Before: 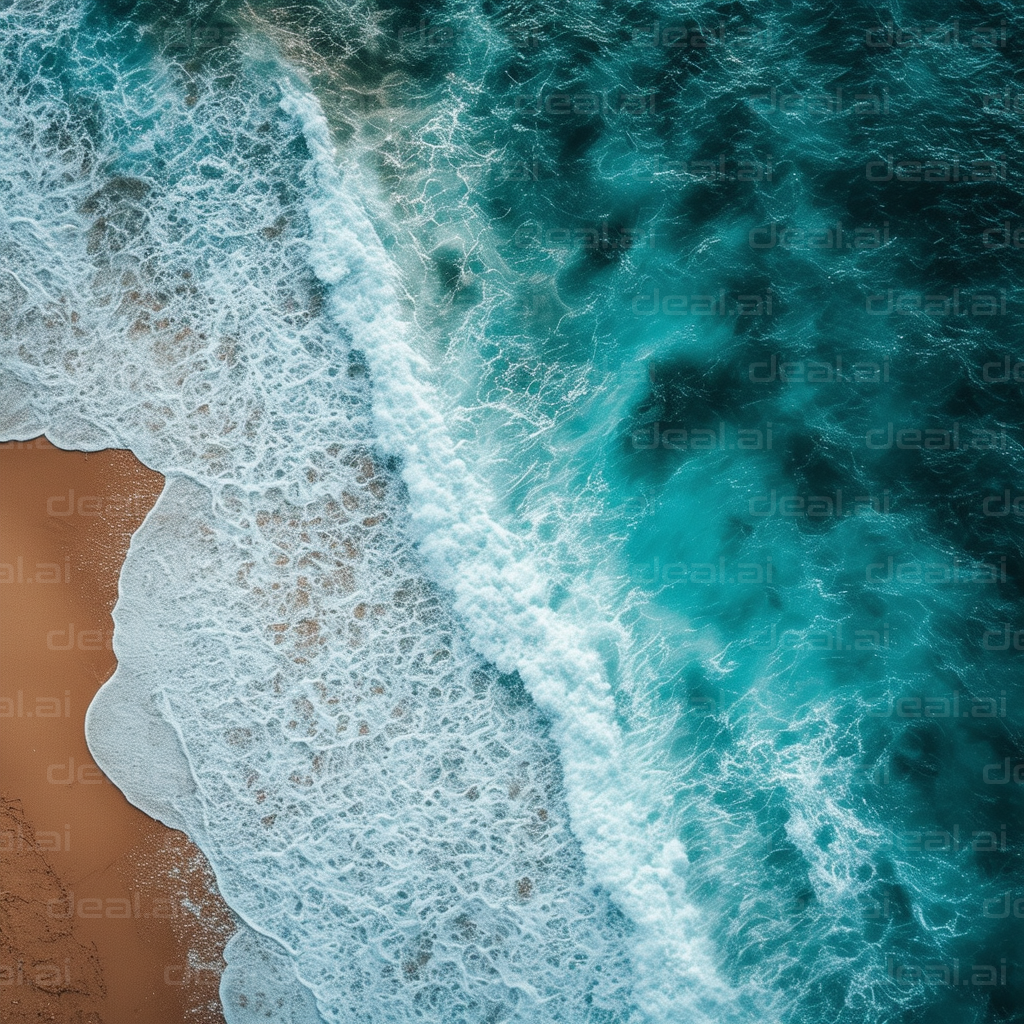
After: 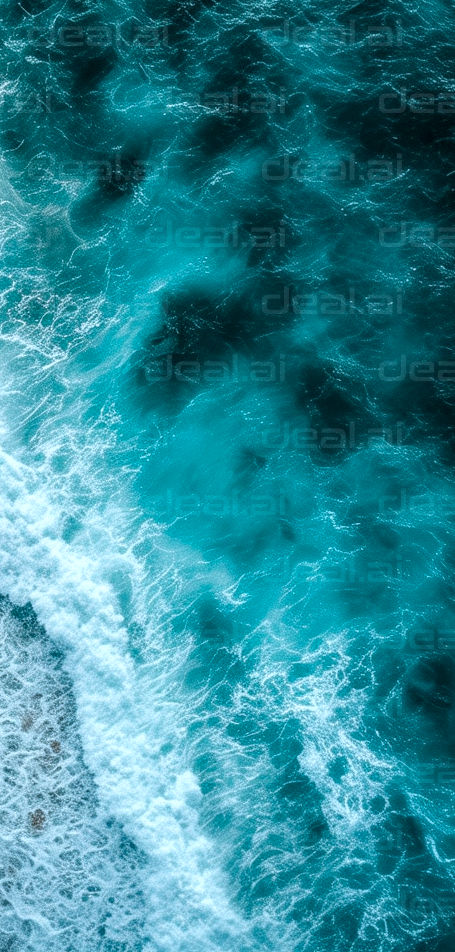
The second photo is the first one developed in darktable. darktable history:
color correction: highlights a* -4.18, highlights b* -10.81
crop: left 47.628%, top 6.643%, right 7.874%
local contrast: detail 130%
